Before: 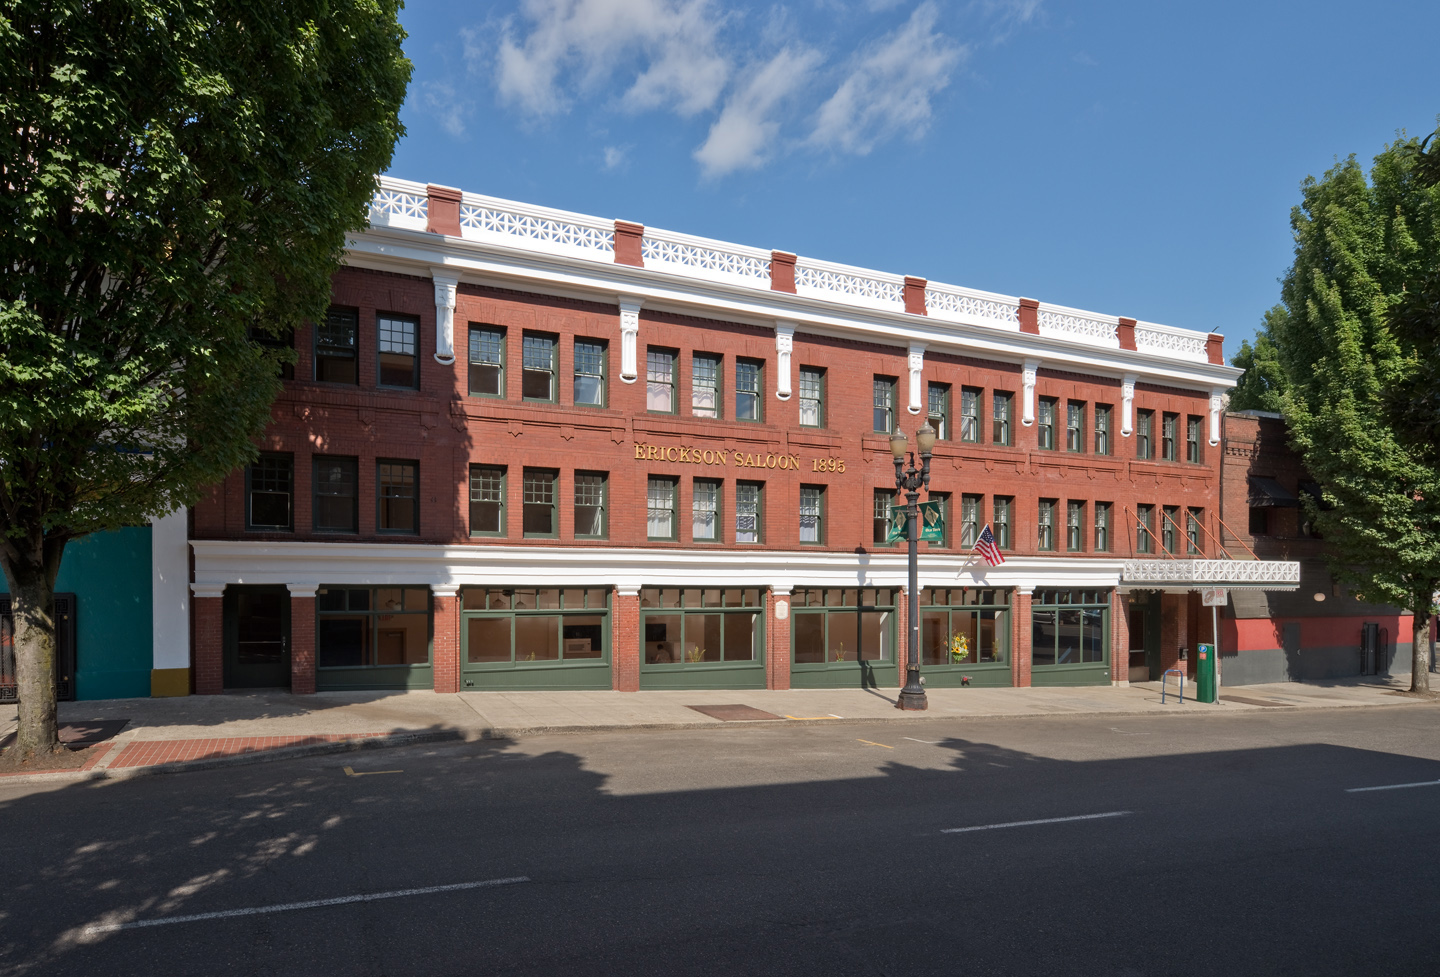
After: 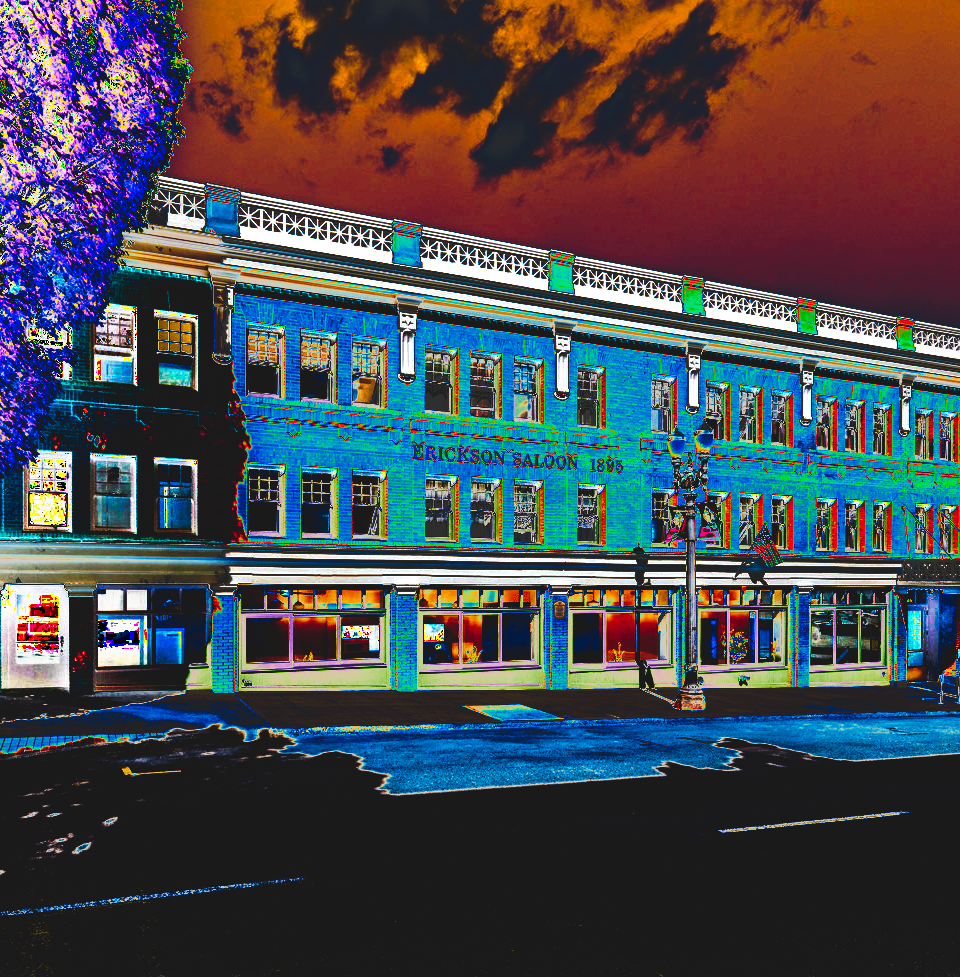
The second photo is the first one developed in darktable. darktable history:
crop and rotate: left 15.446%, right 17.836%
tone curve: curves: ch0 [(0, 0) (0.003, 0.99) (0.011, 0.983) (0.025, 0.934) (0.044, 0.719) (0.069, 0.382) (0.1, 0.204) (0.136, 0.093) (0.177, 0.094) (0.224, 0.093) (0.277, 0.098) (0.335, 0.214) (0.399, 0.616) (0.468, 0.827) (0.543, 0.464) (0.623, 0.145) (0.709, 0.127) (0.801, 0.187) (0.898, 0.203) (1, 1)], preserve colors none
contrast equalizer: octaves 7, y [[0.6 ×6], [0.55 ×6], [0 ×6], [0 ×6], [0 ×6]], mix 0.15
